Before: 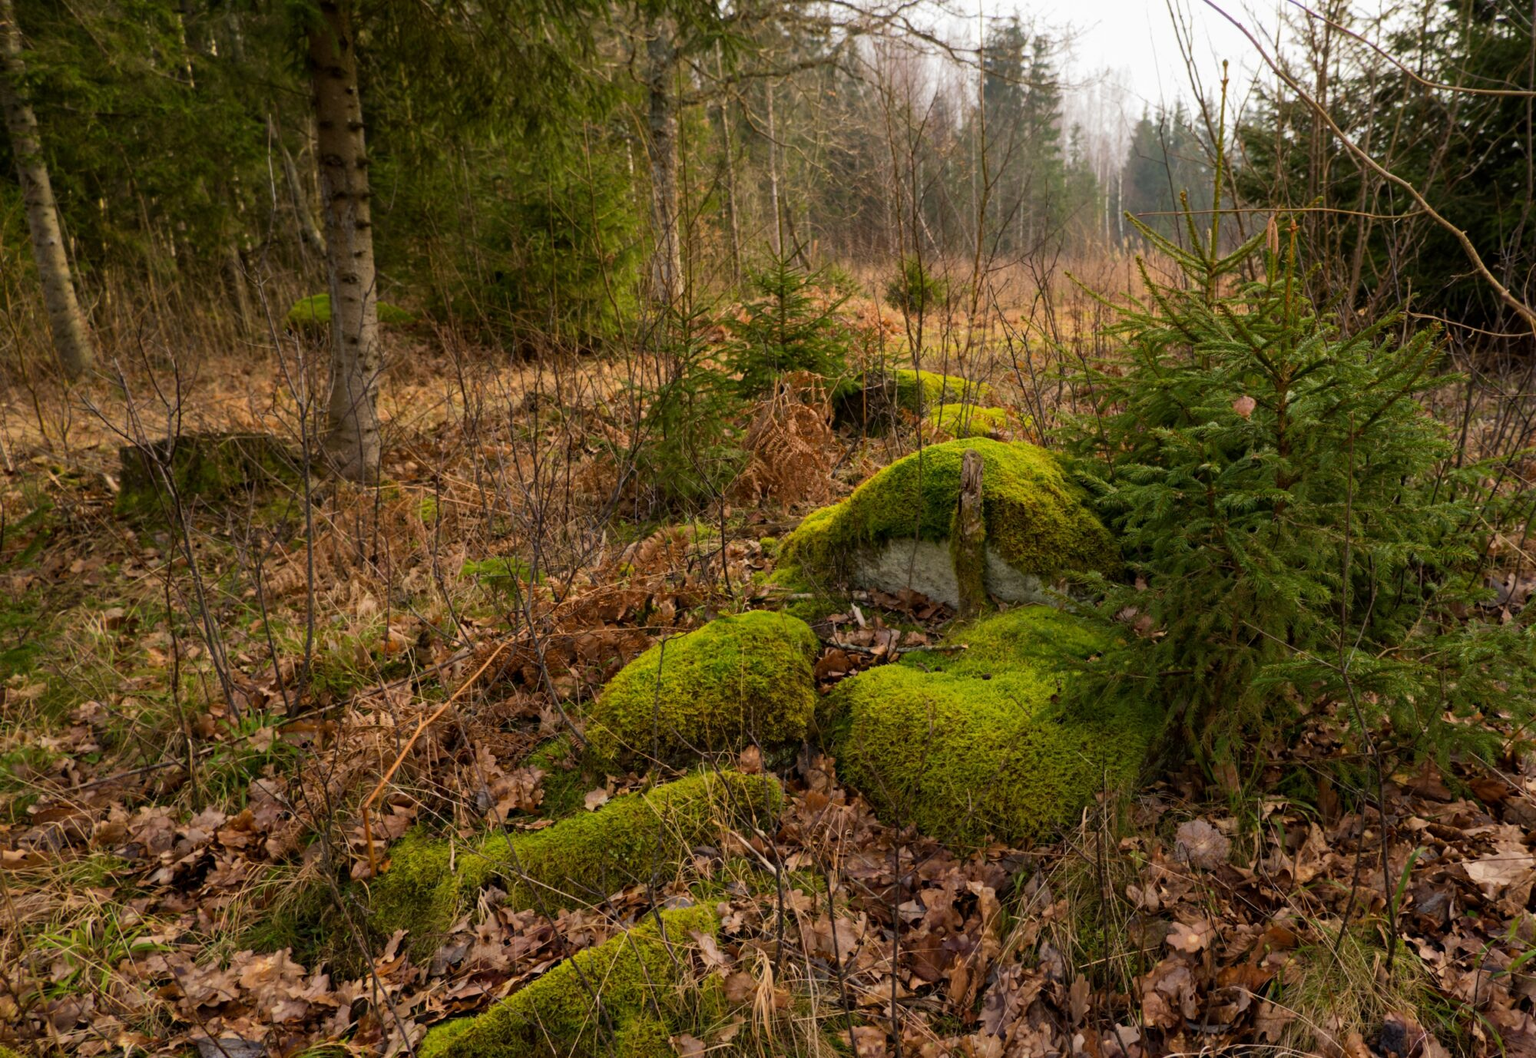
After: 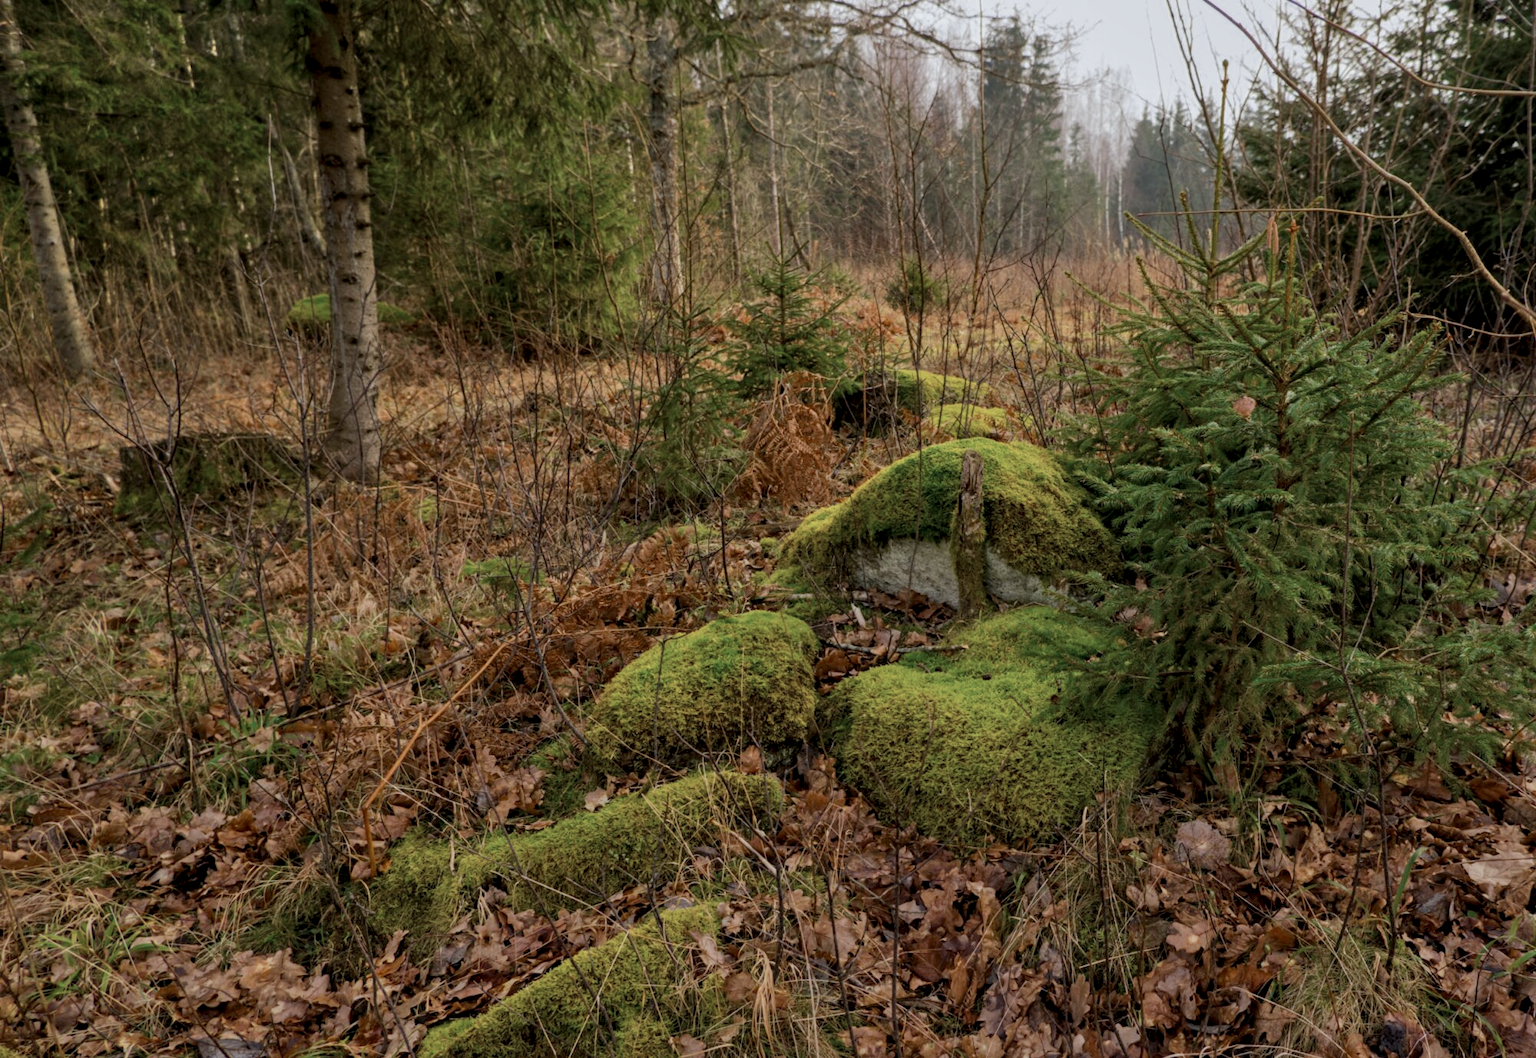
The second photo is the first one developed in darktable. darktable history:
color zones: curves: ch0 [(0, 0.5) (0.125, 0.4) (0.25, 0.5) (0.375, 0.4) (0.5, 0.4) (0.625, 0.35) (0.75, 0.35) (0.875, 0.5)]; ch1 [(0, 0.35) (0.125, 0.45) (0.25, 0.35) (0.375, 0.35) (0.5, 0.35) (0.625, 0.35) (0.75, 0.45) (0.875, 0.35)]; ch2 [(0, 0.6) (0.125, 0.5) (0.25, 0.5) (0.375, 0.6) (0.5, 0.6) (0.625, 0.5) (0.75, 0.5) (0.875, 0.5)]
local contrast: detail 130%
tone equalizer: -8 EV 0.25 EV, -7 EV 0.417 EV, -6 EV 0.417 EV, -5 EV 0.25 EV, -3 EV -0.25 EV, -2 EV -0.417 EV, -1 EV -0.417 EV, +0 EV -0.25 EV, edges refinement/feathering 500, mask exposure compensation -1.57 EV, preserve details guided filter
white balance: red 0.98, blue 1.034
